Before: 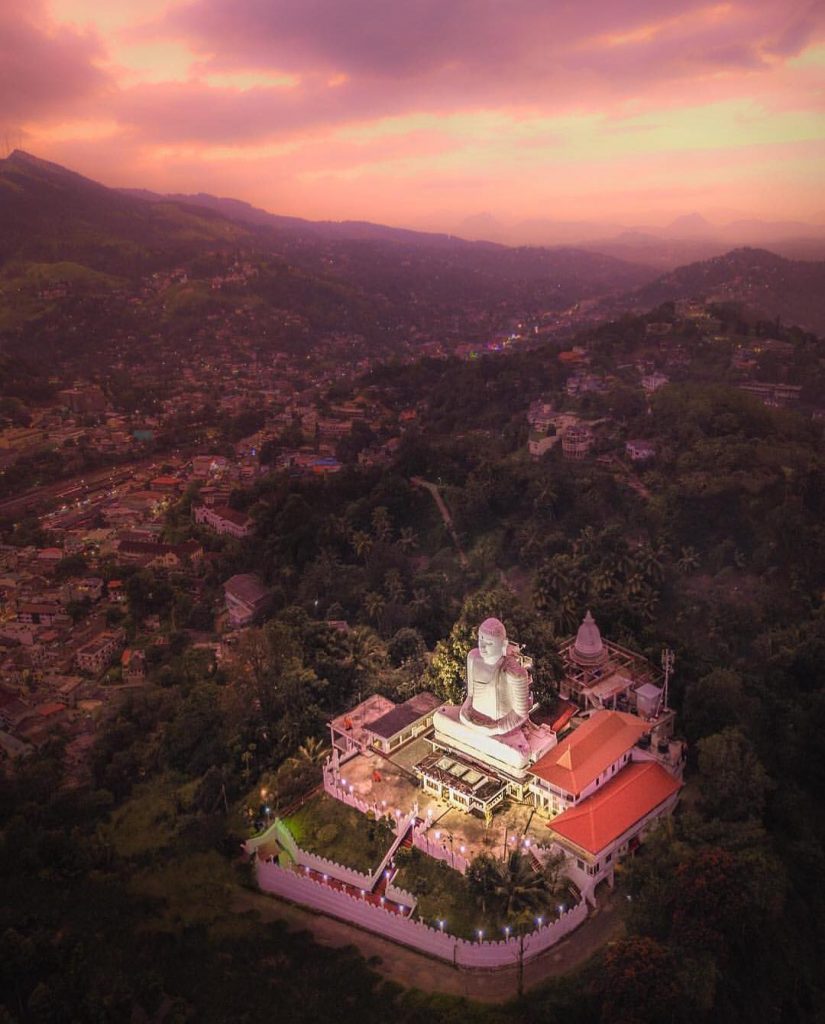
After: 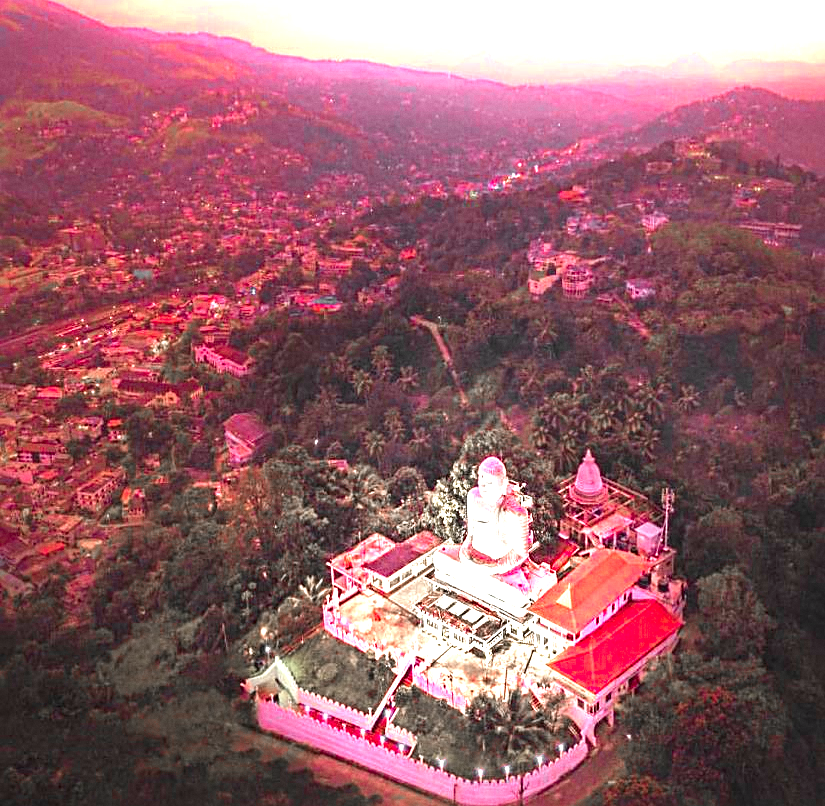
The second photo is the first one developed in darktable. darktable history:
exposure: exposure 2 EV, compensate exposure bias true, compensate highlight preservation false
crop and rotate: top 15.774%, bottom 5.506%
white balance: red 0.982, blue 1.018
sharpen: radius 4
grain: coarseness 0.09 ISO, strength 10%
color zones: curves: ch1 [(0, 0.831) (0.08, 0.771) (0.157, 0.268) (0.241, 0.207) (0.562, -0.005) (0.714, -0.013) (0.876, 0.01) (1, 0.831)]
